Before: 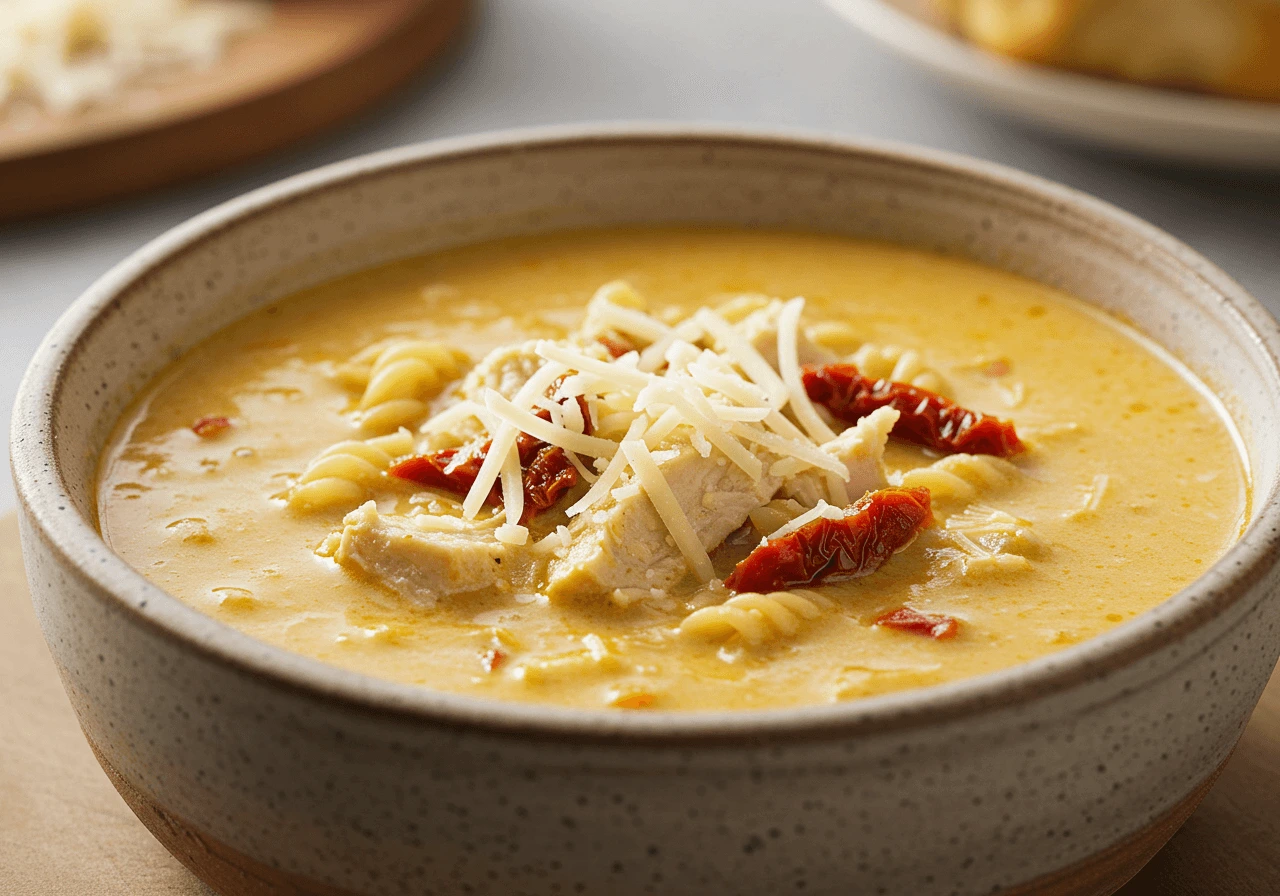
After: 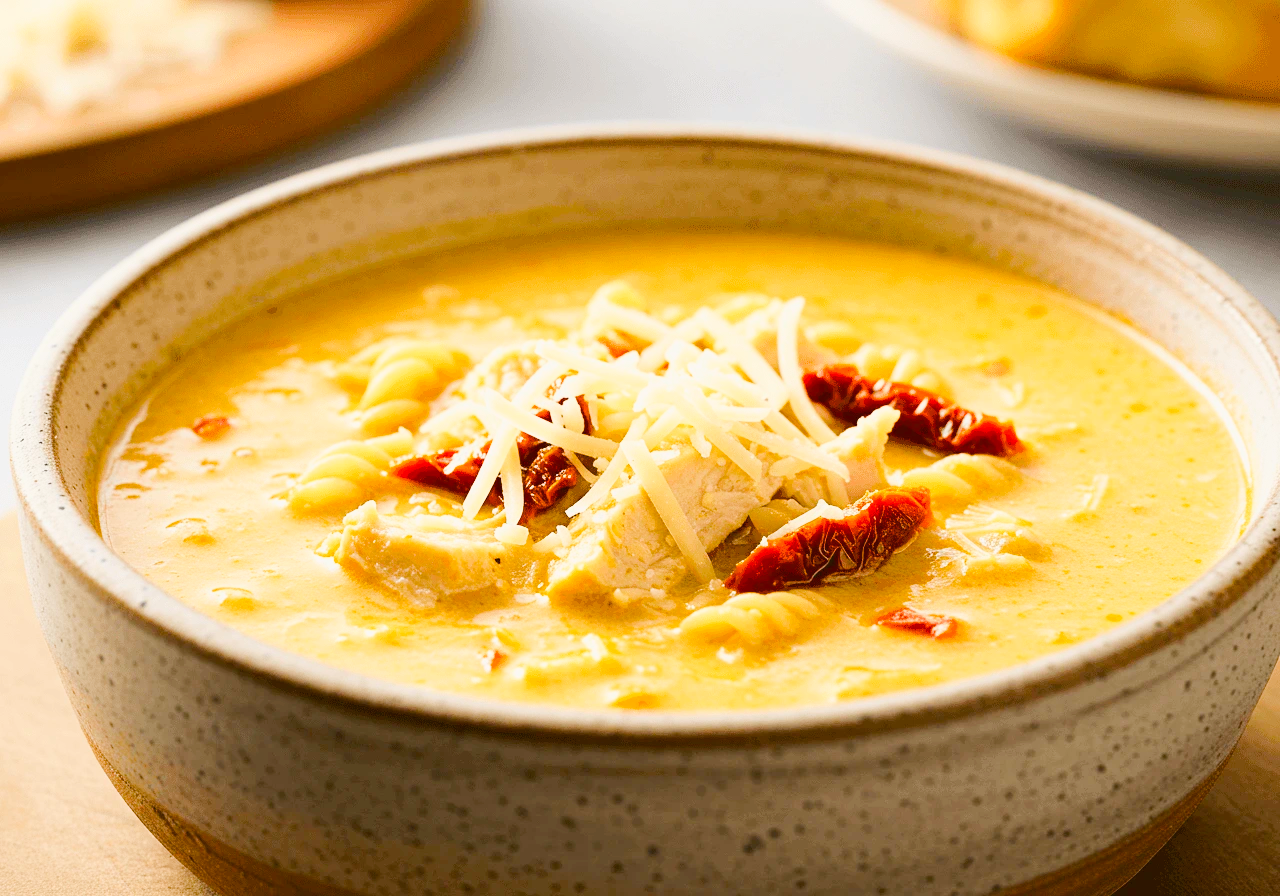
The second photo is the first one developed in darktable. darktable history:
exposure: black level correction 0.001, compensate highlight preservation false
color balance rgb: perceptual saturation grading › global saturation 20%, perceptual saturation grading › highlights -25%, perceptual saturation grading › shadows 50%
base curve: curves: ch0 [(0, 0) (0.025, 0.046) (0.112, 0.277) (0.467, 0.74) (0.814, 0.929) (1, 0.942)]
